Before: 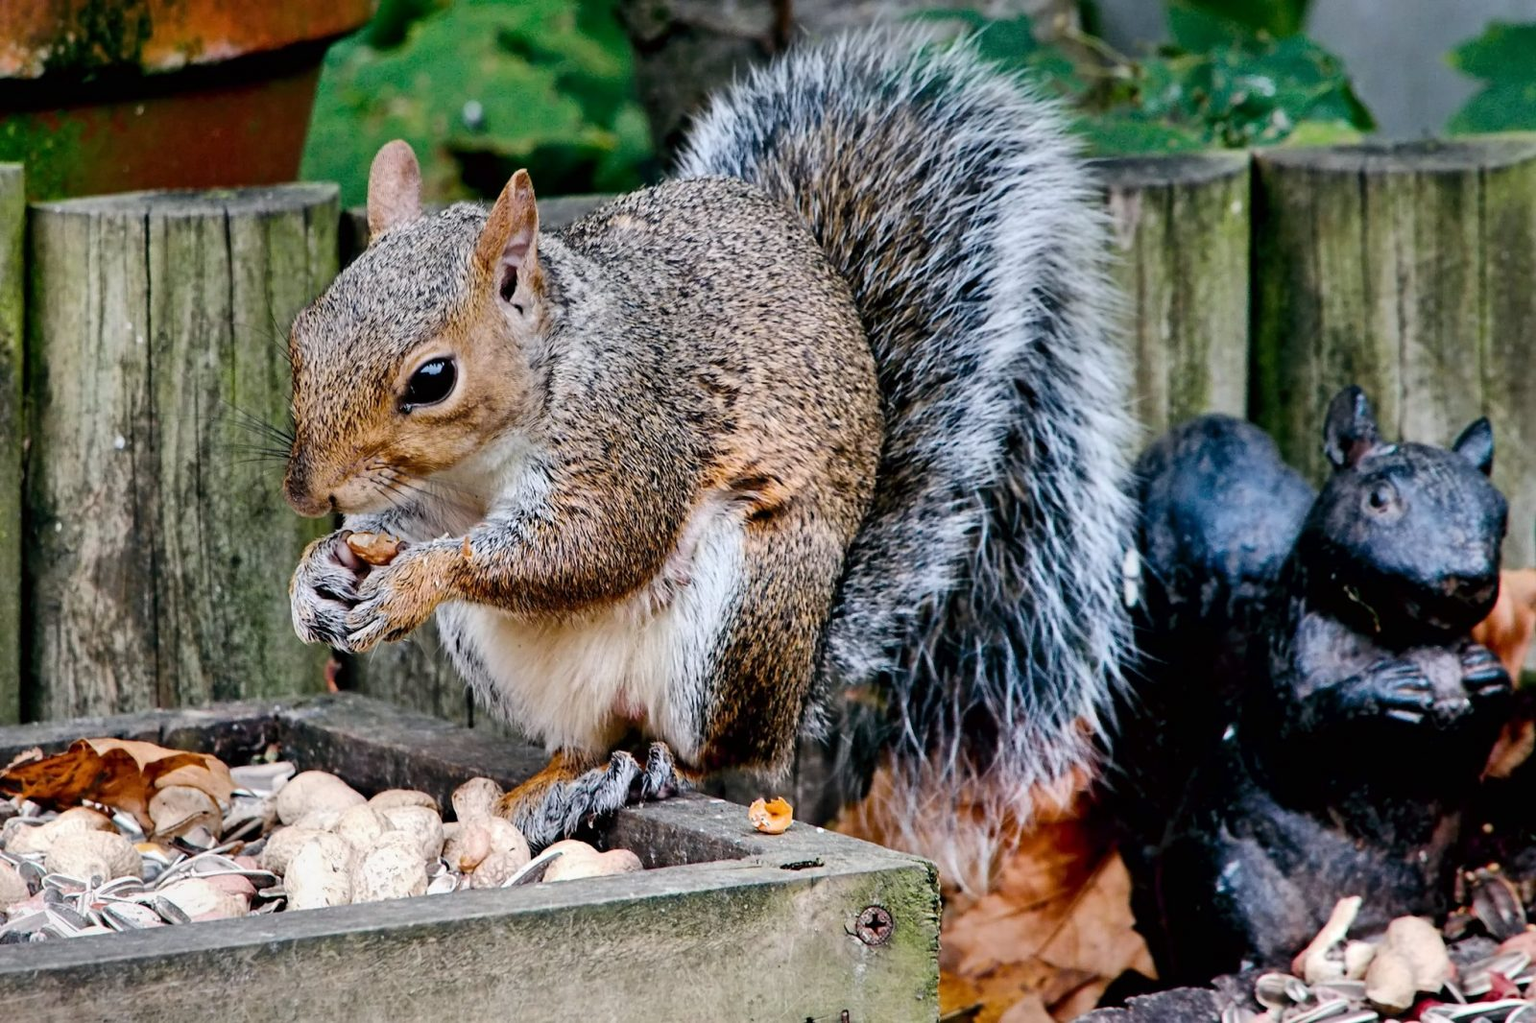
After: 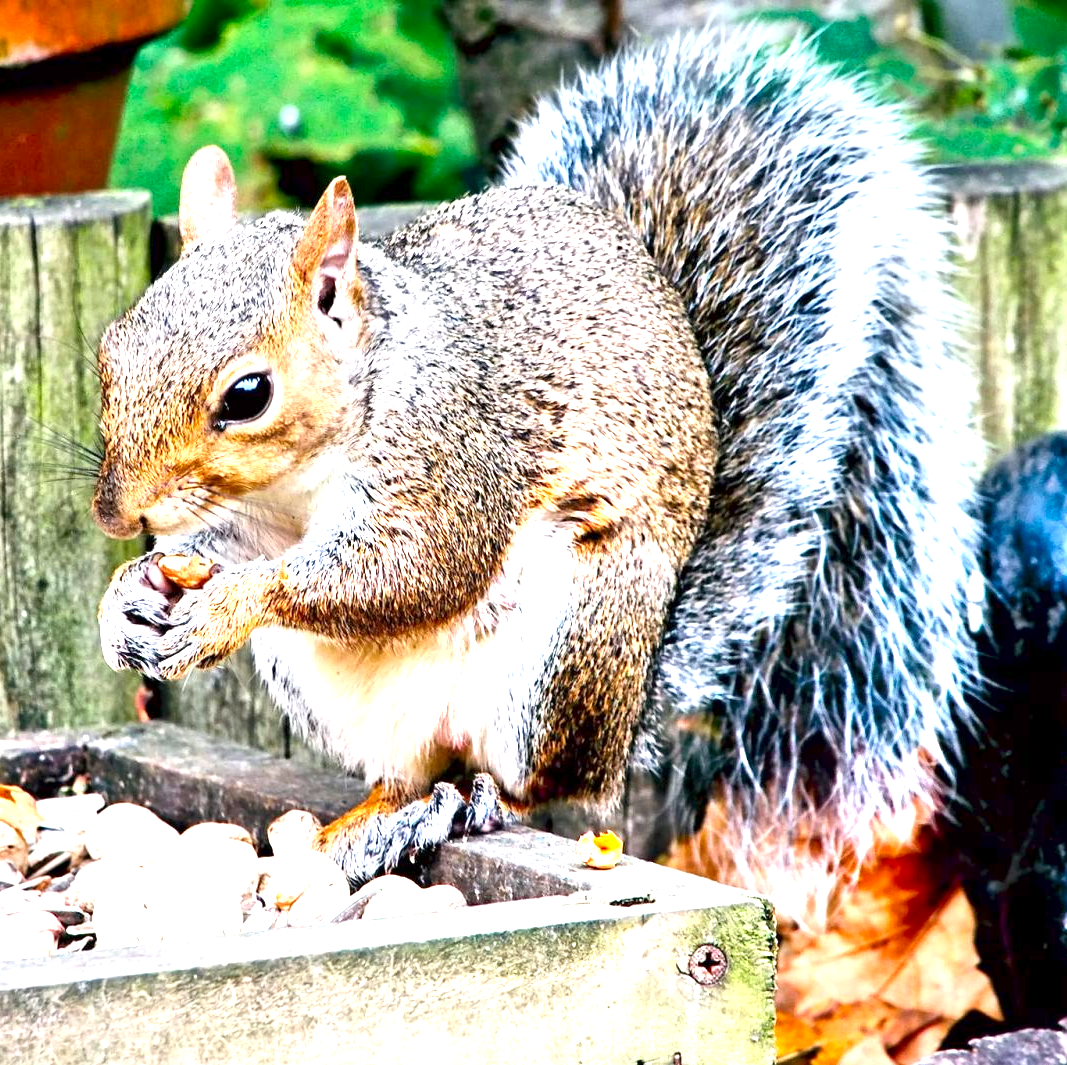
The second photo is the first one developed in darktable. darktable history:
crop and rotate: left 12.698%, right 20.607%
contrast brightness saturation: saturation 0.178
exposure: black level correction 0.001, exposure 1.717 EV, compensate highlight preservation false
